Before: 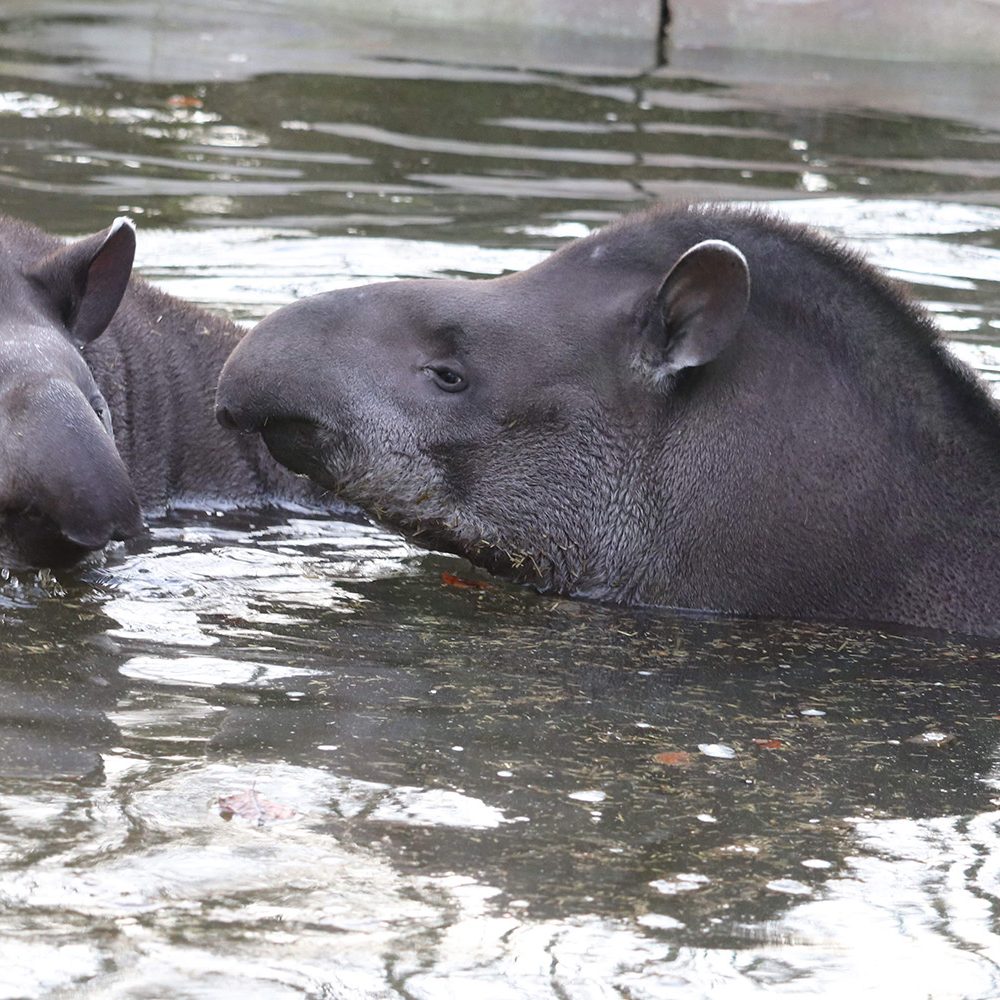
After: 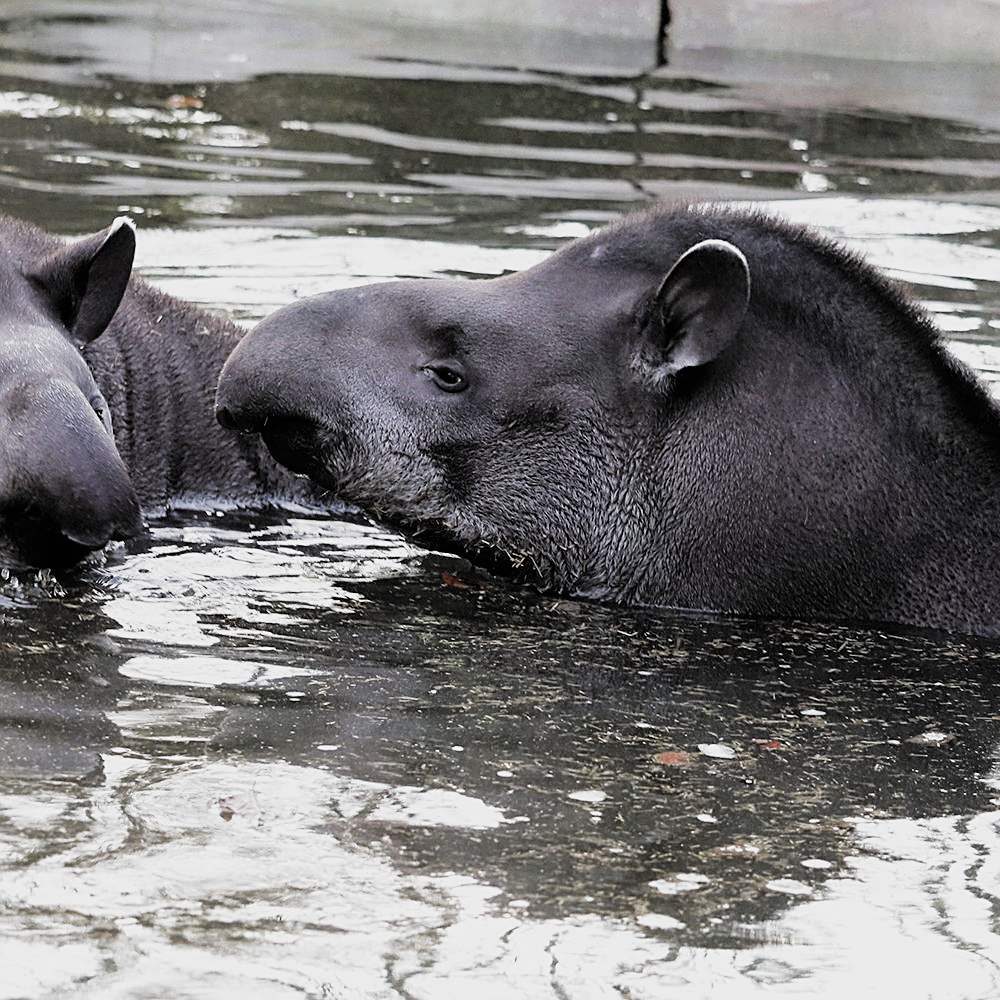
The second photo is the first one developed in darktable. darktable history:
filmic rgb: black relative exposure -5.04 EV, white relative exposure 3.97 EV, hardness 2.9, contrast 1.406, highlights saturation mix -31.14%, add noise in highlights 0, color science v3 (2019), use custom middle-gray values true, contrast in highlights soft
sharpen: on, module defaults
